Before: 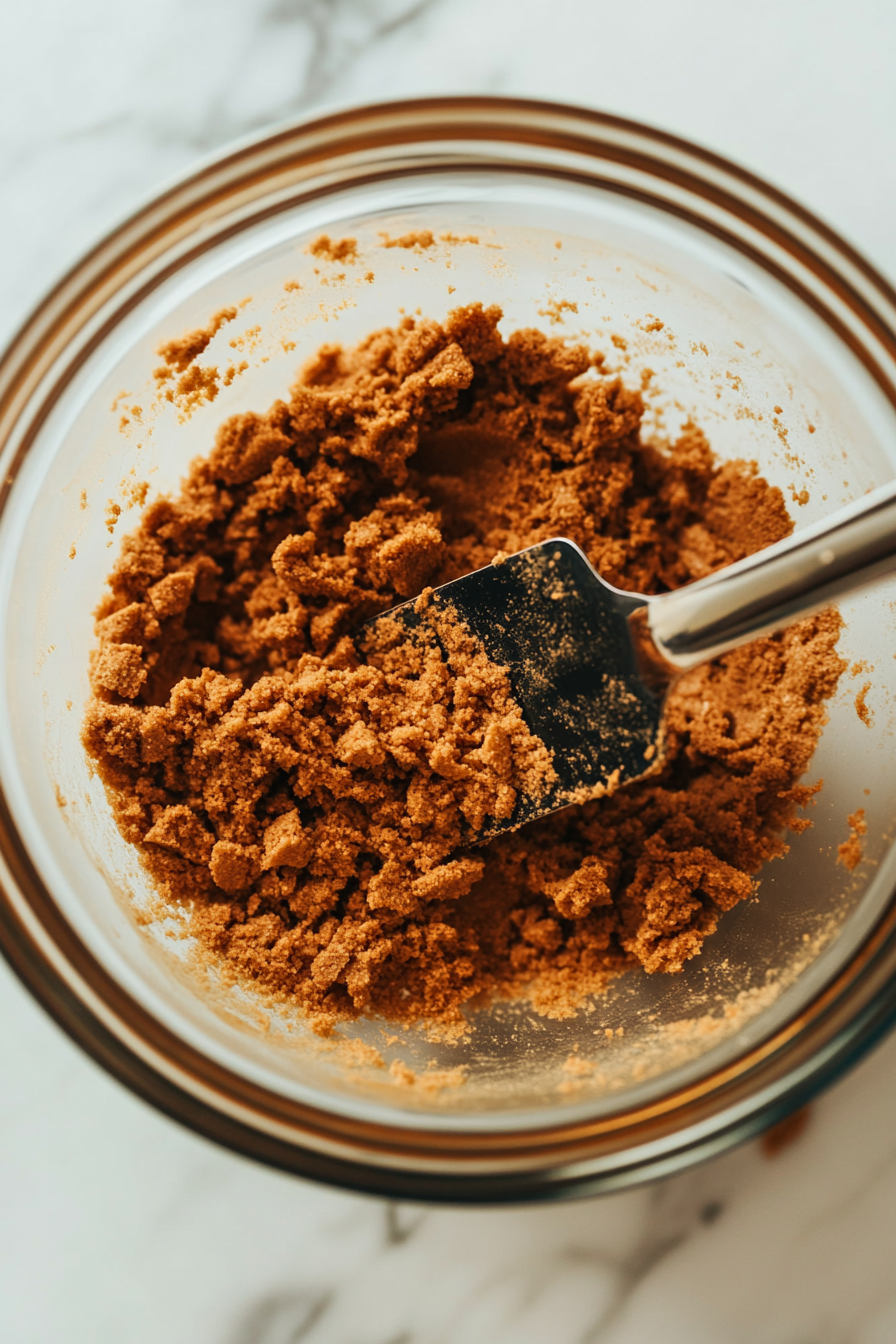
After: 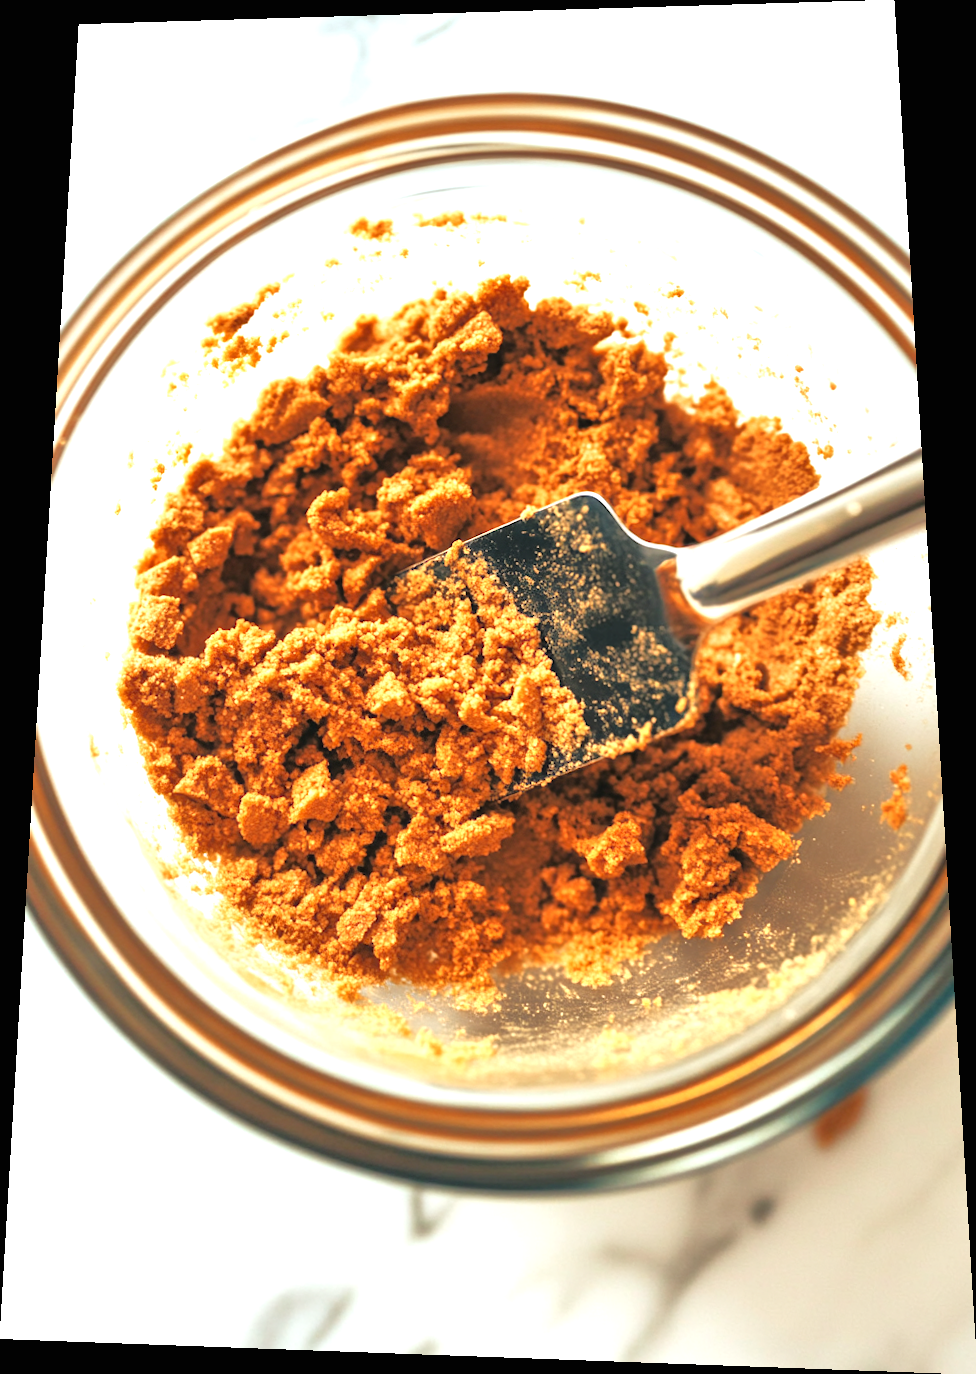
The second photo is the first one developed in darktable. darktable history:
tone equalizer: -7 EV 0.15 EV, -6 EV 0.6 EV, -5 EV 1.15 EV, -4 EV 1.33 EV, -3 EV 1.15 EV, -2 EV 0.6 EV, -1 EV 0.15 EV, mask exposure compensation -0.5 EV
exposure: black level correction 0, exposure 1.2 EV, compensate exposure bias true, compensate highlight preservation false
rotate and perspective: rotation 0.128°, lens shift (vertical) -0.181, lens shift (horizontal) -0.044, shear 0.001, automatic cropping off
white balance: red 0.967, blue 1.049
